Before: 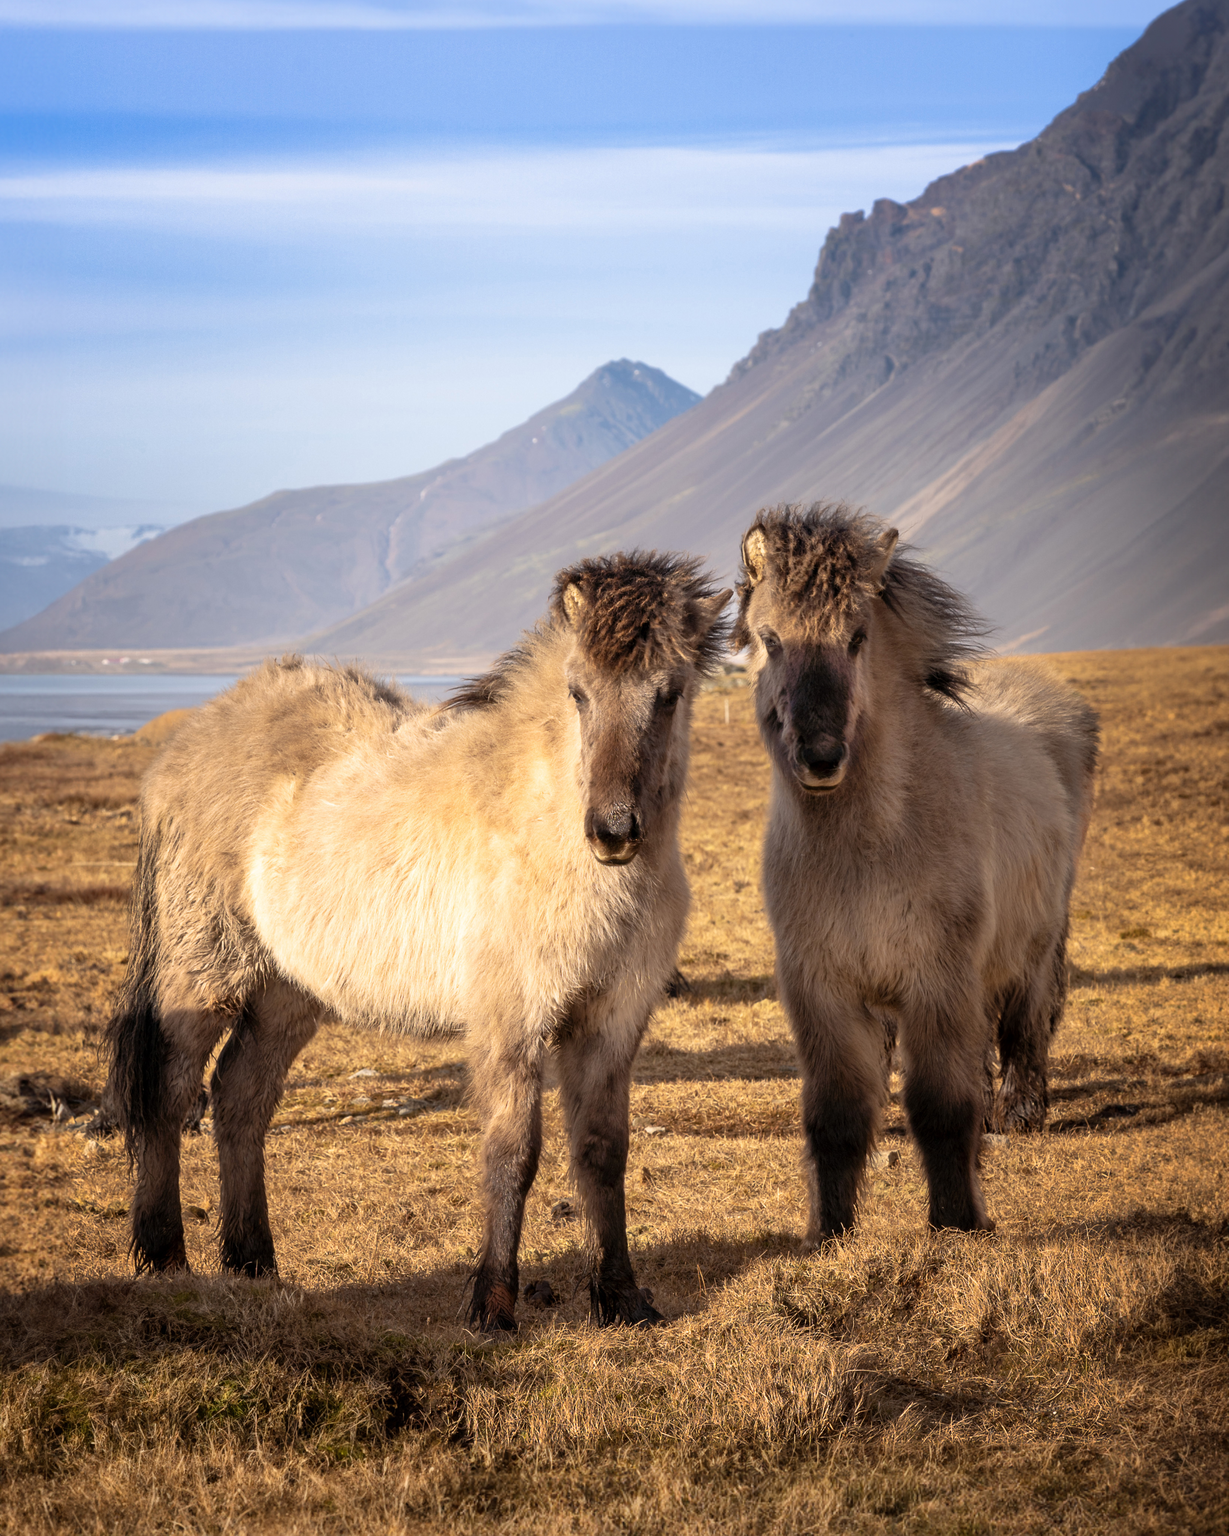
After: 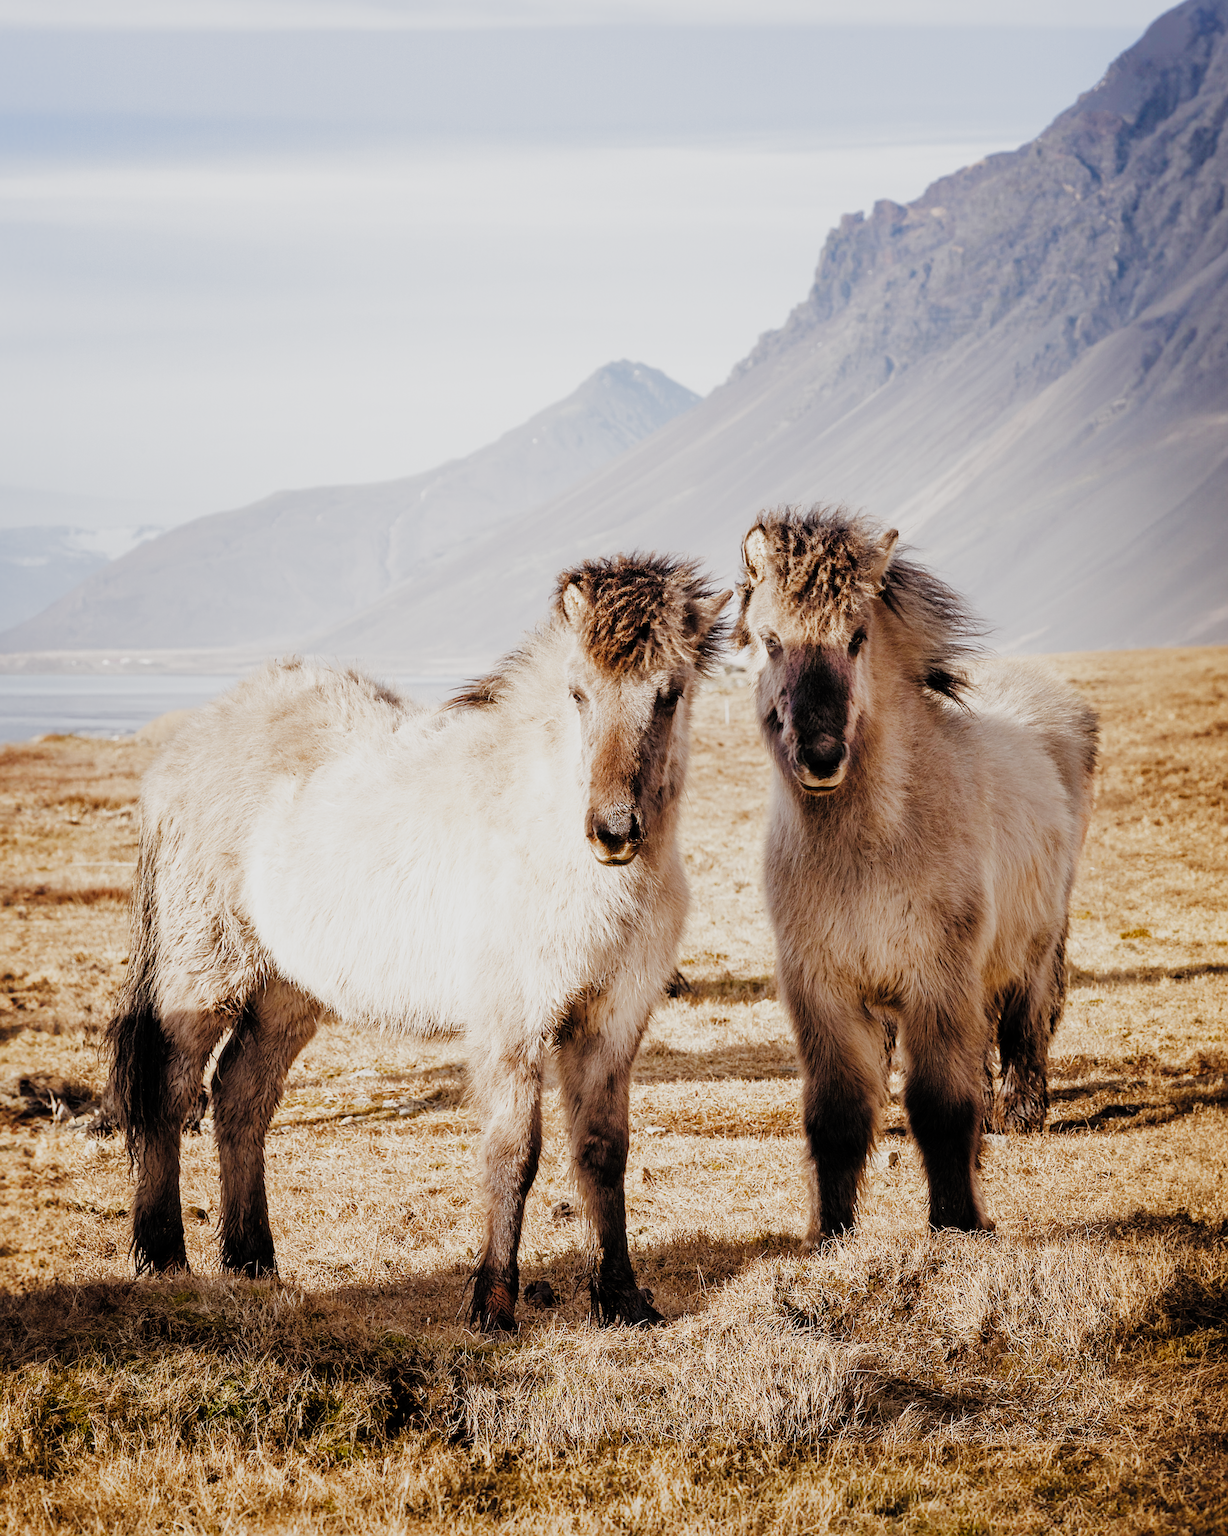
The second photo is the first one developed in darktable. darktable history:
filmic: grey point source 13.58, black point source -4.59, white point source 5.12, grey point target 18, white point target 100, output power 2.2, latitude stops 2, contrast 1.65, saturation 100, global saturation 100, balance 7.44
sharpen: on, module defaults
exposure: black level correction -0.005, exposure 0.622 EV, compensate highlight preservation false
